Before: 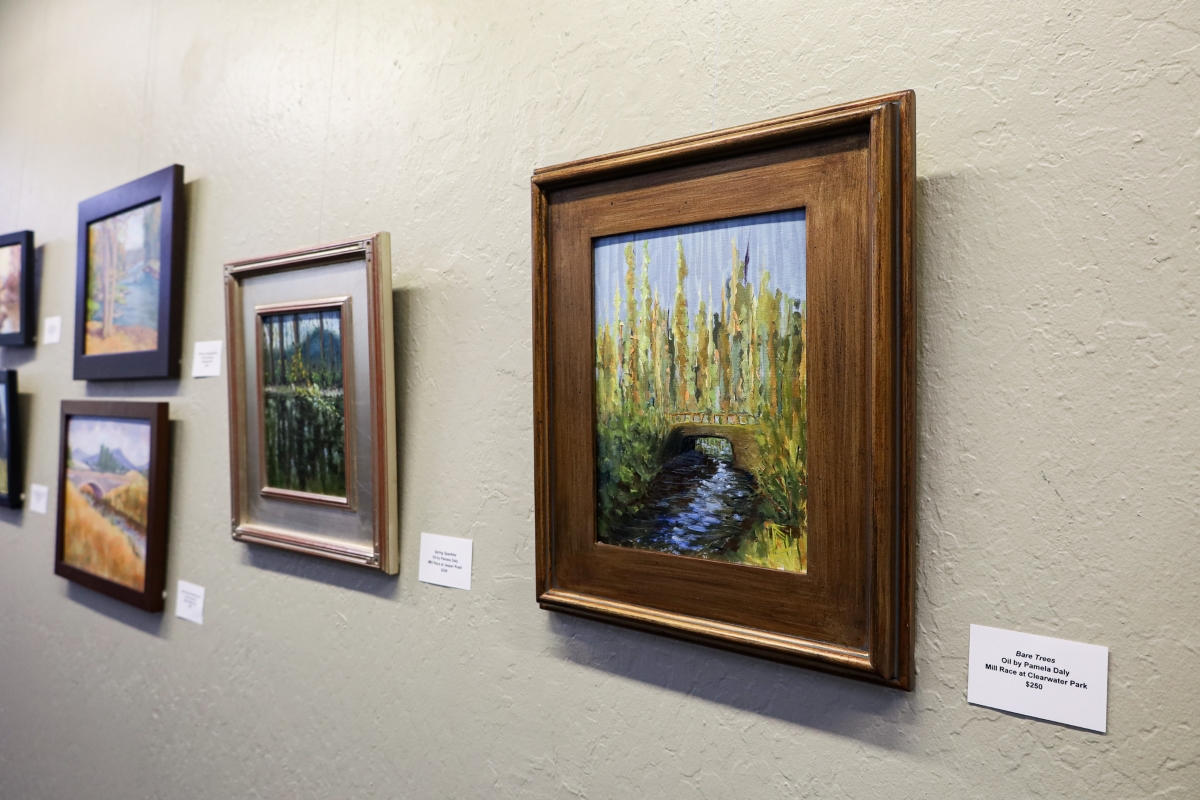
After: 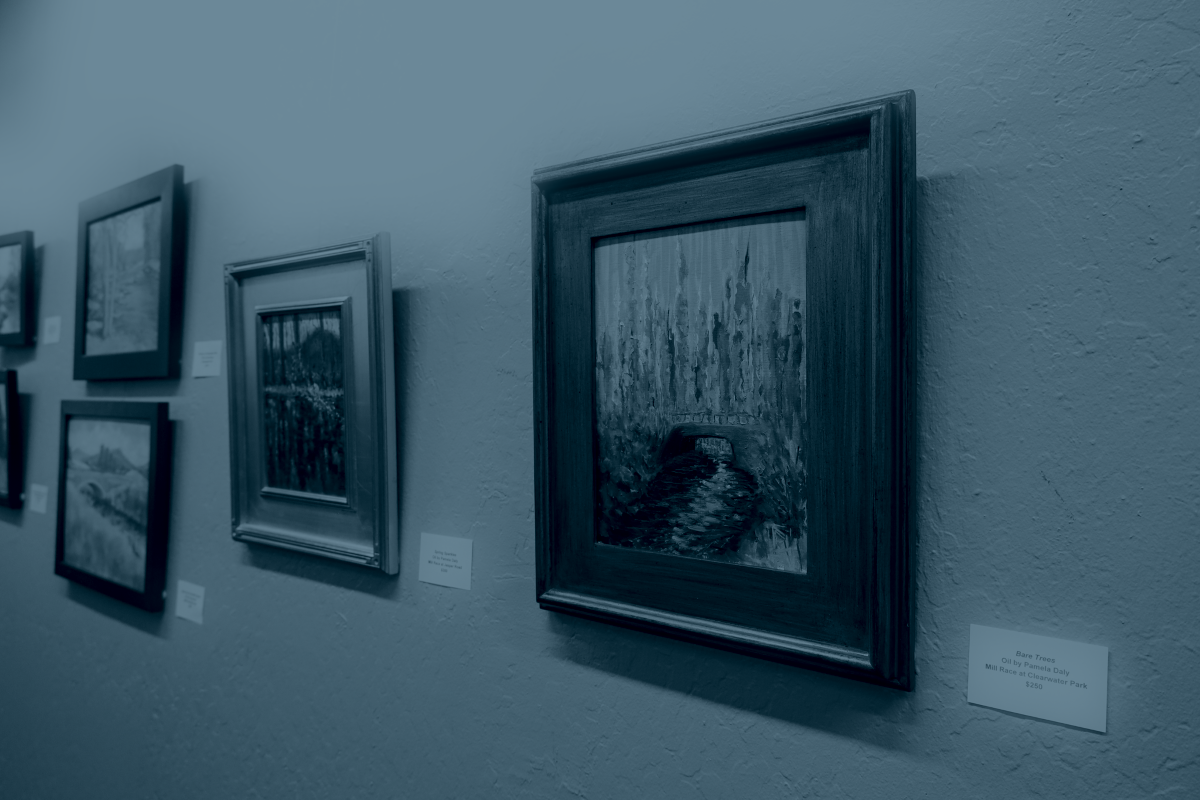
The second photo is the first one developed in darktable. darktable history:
colorize: hue 194.4°, saturation 29%, source mix 61.75%, lightness 3.98%, version 1
bloom: size 5%, threshold 95%, strength 15%
